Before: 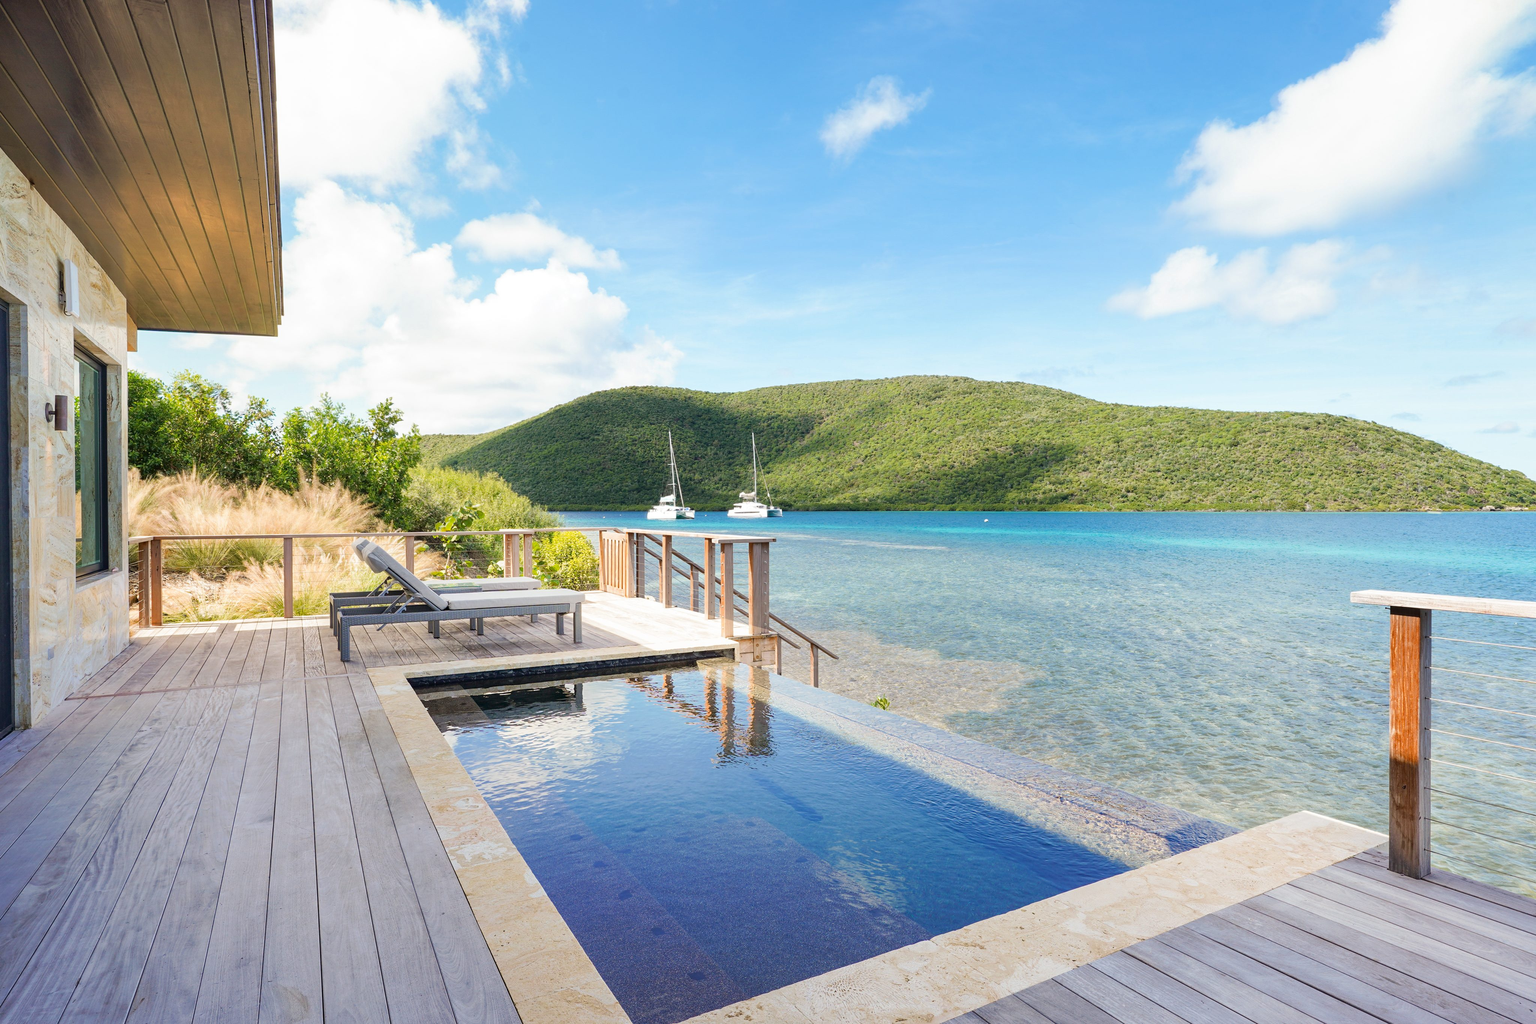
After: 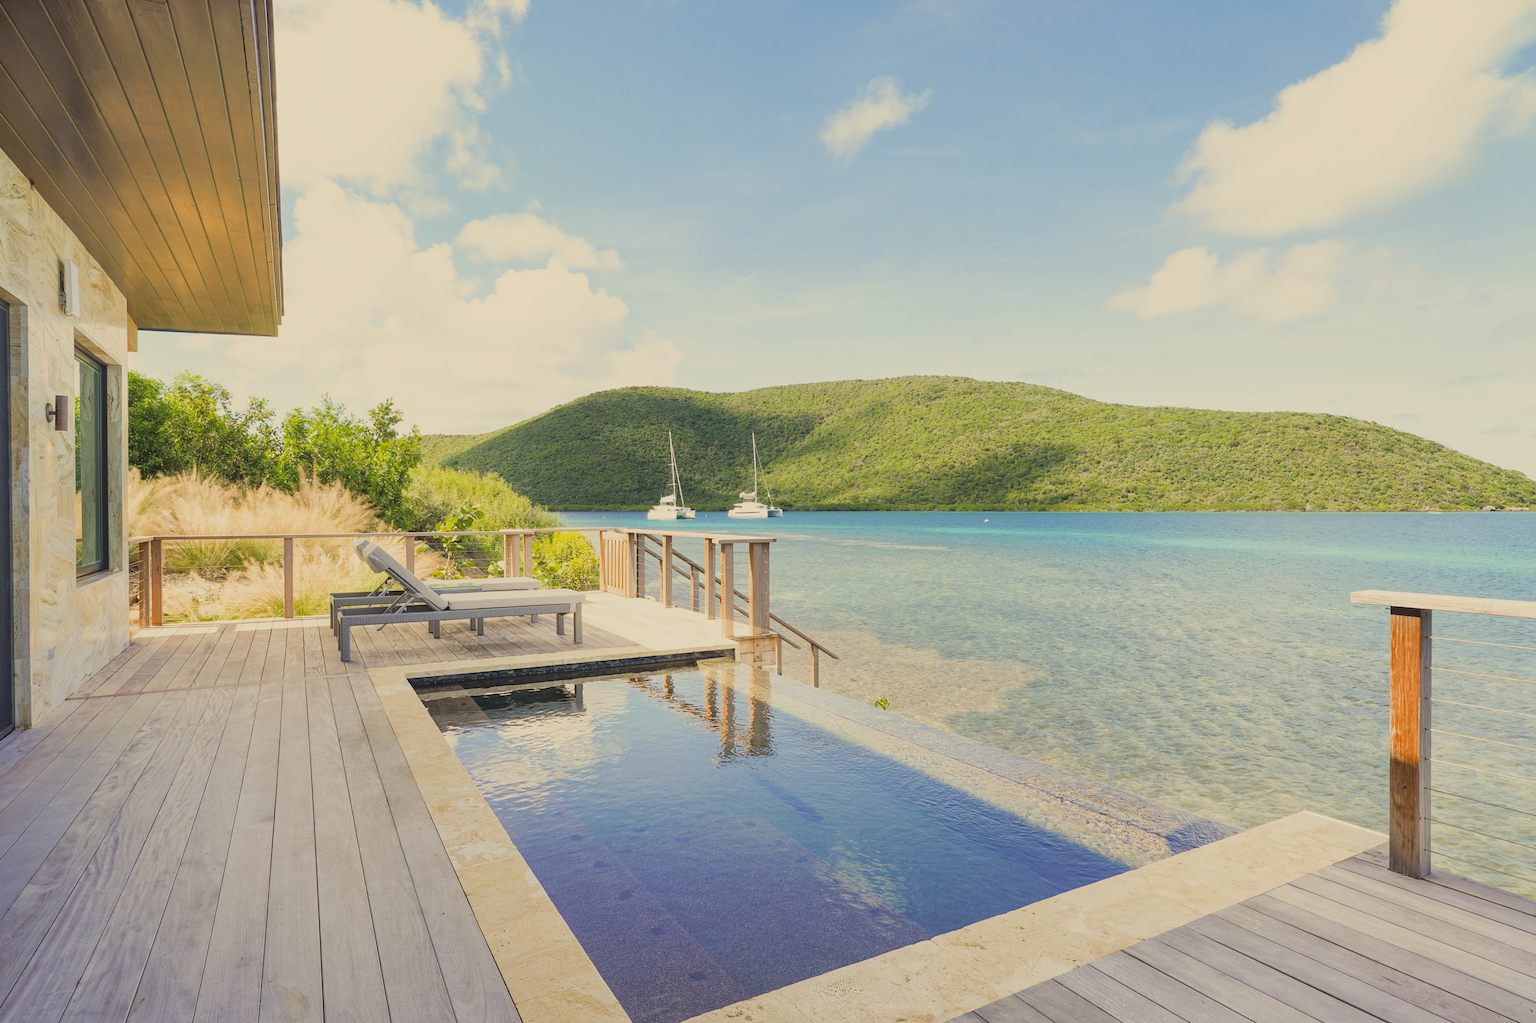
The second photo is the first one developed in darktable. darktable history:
color correction: highlights a* 1.39, highlights b* 17.83
contrast brightness saturation: contrast -0.15, brightness 0.05, saturation -0.12
sigmoid: contrast 1.22, skew 0.65
